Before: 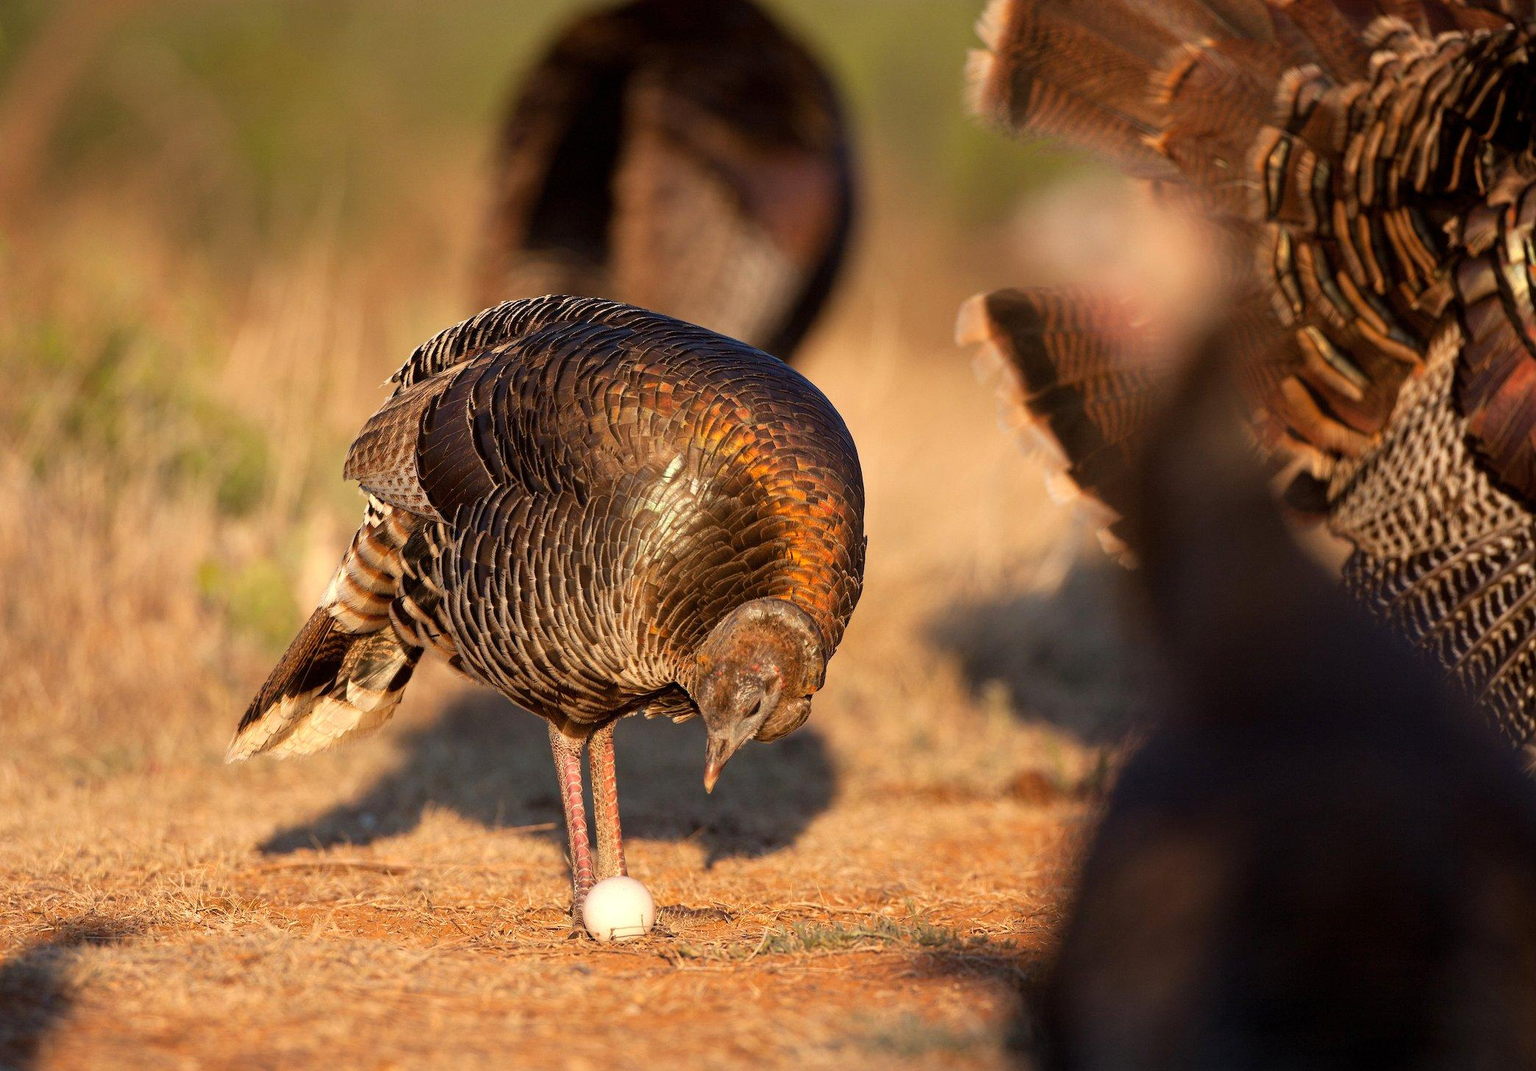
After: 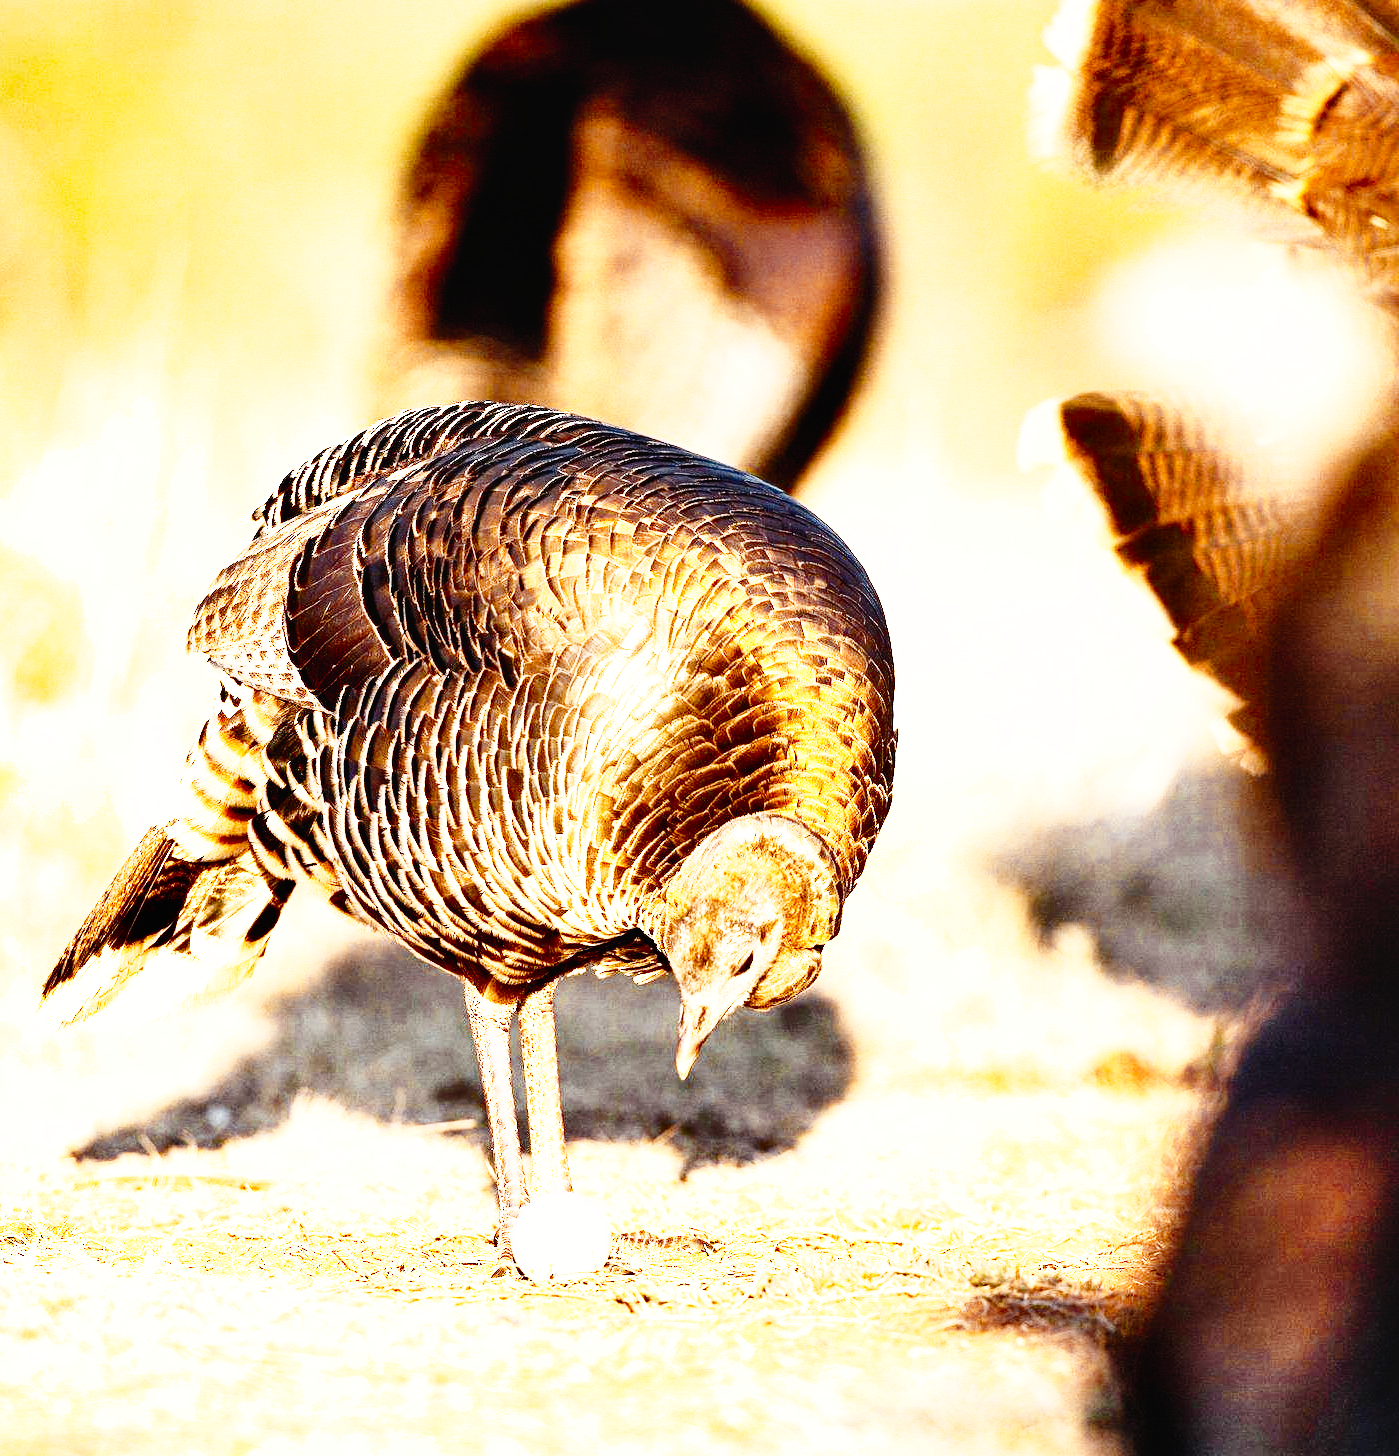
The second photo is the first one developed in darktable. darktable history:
crop and rotate: left 13.481%, right 19.531%
color zones: curves: ch0 [(0.035, 0.242) (0.25, 0.5) (0.384, 0.214) (0.488, 0.255) (0.75, 0.5)]; ch1 [(0.063, 0.379) (0.25, 0.5) (0.354, 0.201) (0.489, 0.085) (0.729, 0.271)]; ch2 [(0.25, 0.5) (0.38, 0.517) (0.442, 0.51) (0.735, 0.456)]
exposure: black level correction 0, exposure 1.183 EV, compensate highlight preservation false
tone curve: curves: ch0 [(0, 0.016) (0.11, 0.039) (0.259, 0.235) (0.383, 0.437) (0.499, 0.597) (0.733, 0.867) (0.843, 0.948) (1, 1)], preserve colors none
tone equalizer: -8 EV -0.438 EV, -7 EV -0.362 EV, -6 EV -0.331 EV, -5 EV -0.258 EV, -3 EV 0.206 EV, -2 EV 0.34 EV, -1 EV 0.371 EV, +0 EV 0.402 EV, edges refinement/feathering 500, mask exposure compensation -1.57 EV, preserve details no
shadows and highlights: shadows 60.75, soften with gaussian
base curve: curves: ch0 [(0, 0) (0.008, 0.007) (0.022, 0.029) (0.048, 0.089) (0.092, 0.197) (0.191, 0.399) (0.275, 0.534) (0.357, 0.65) (0.477, 0.78) (0.542, 0.833) (0.799, 0.973) (1, 1)], preserve colors none
